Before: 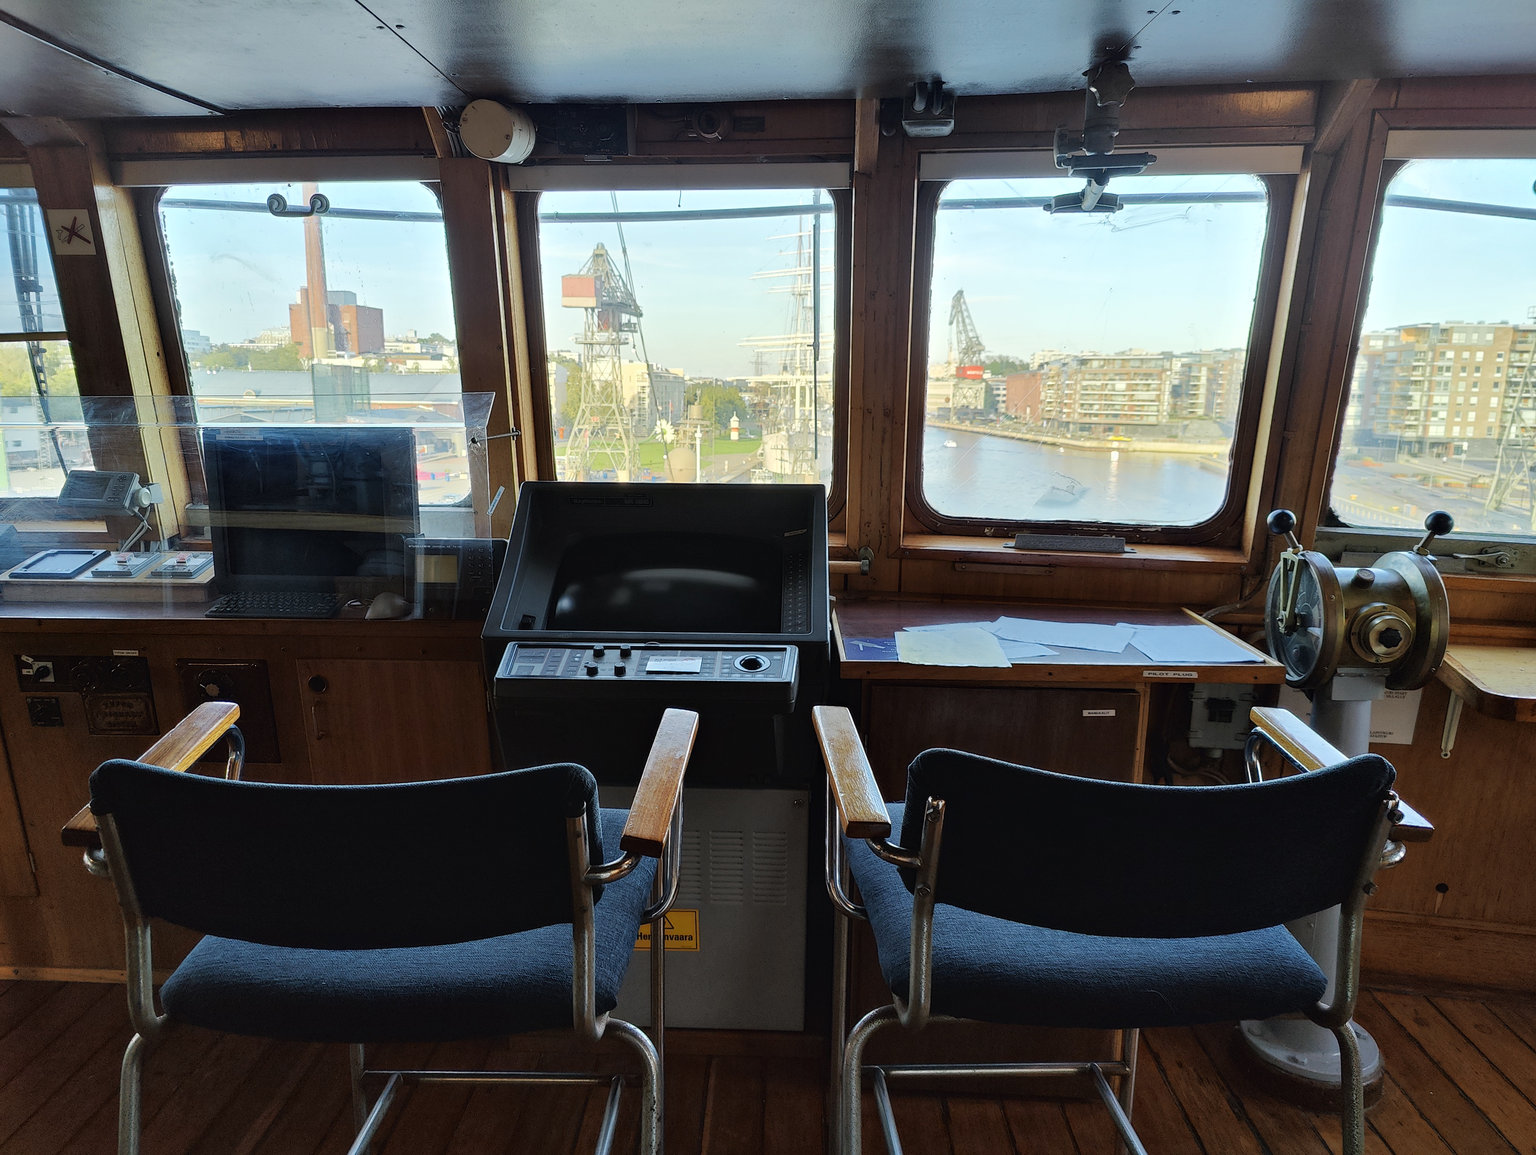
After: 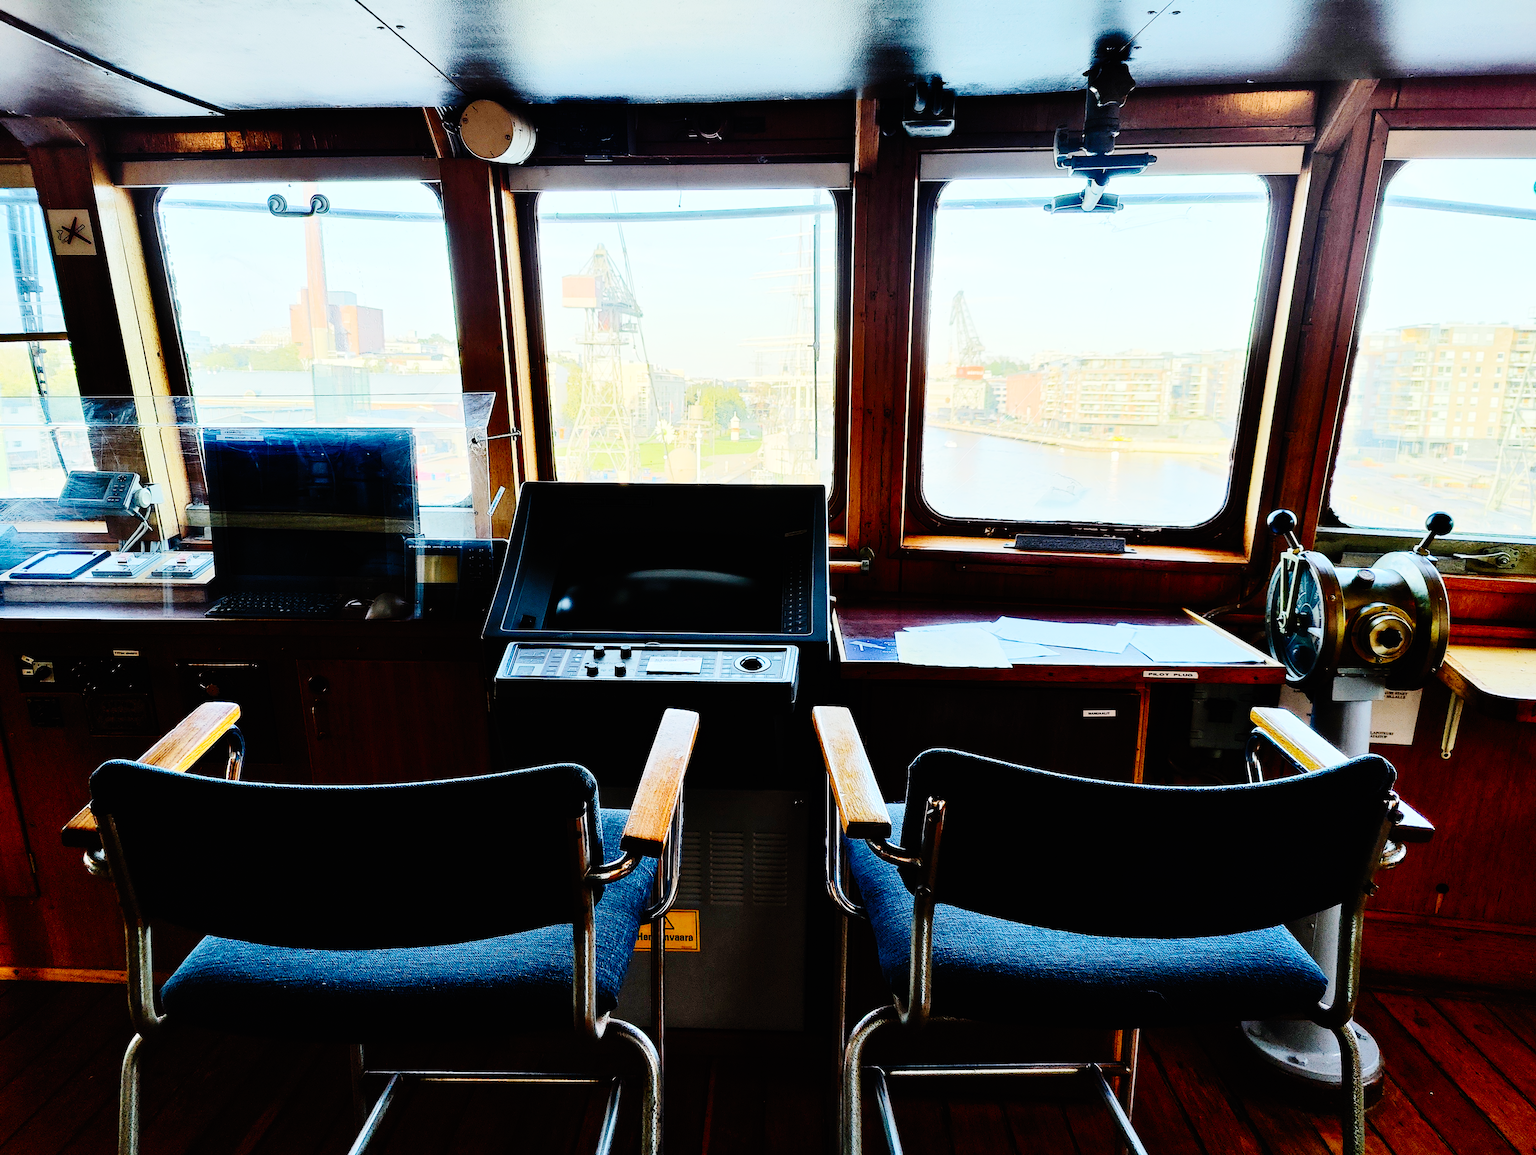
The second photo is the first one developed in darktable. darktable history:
contrast brightness saturation: contrast 0.238, brightness 0.093
base curve: curves: ch0 [(0, 0) (0.036, 0.01) (0.123, 0.254) (0.258, 0.504) (0.507, 0.748) (1, 1)], preserve colors none
